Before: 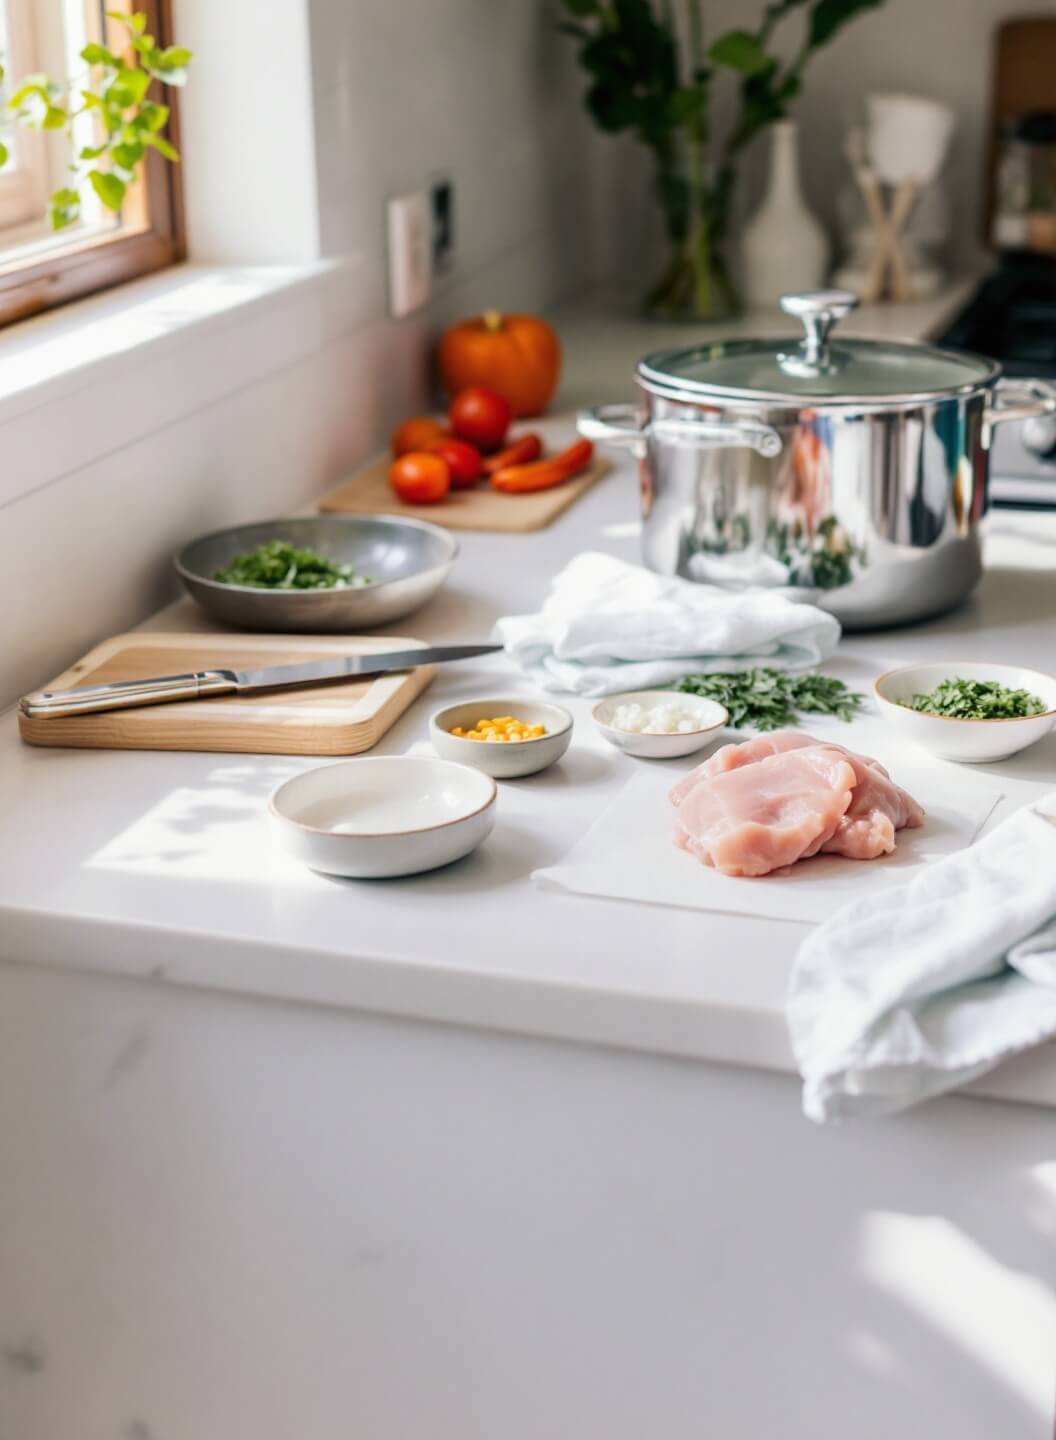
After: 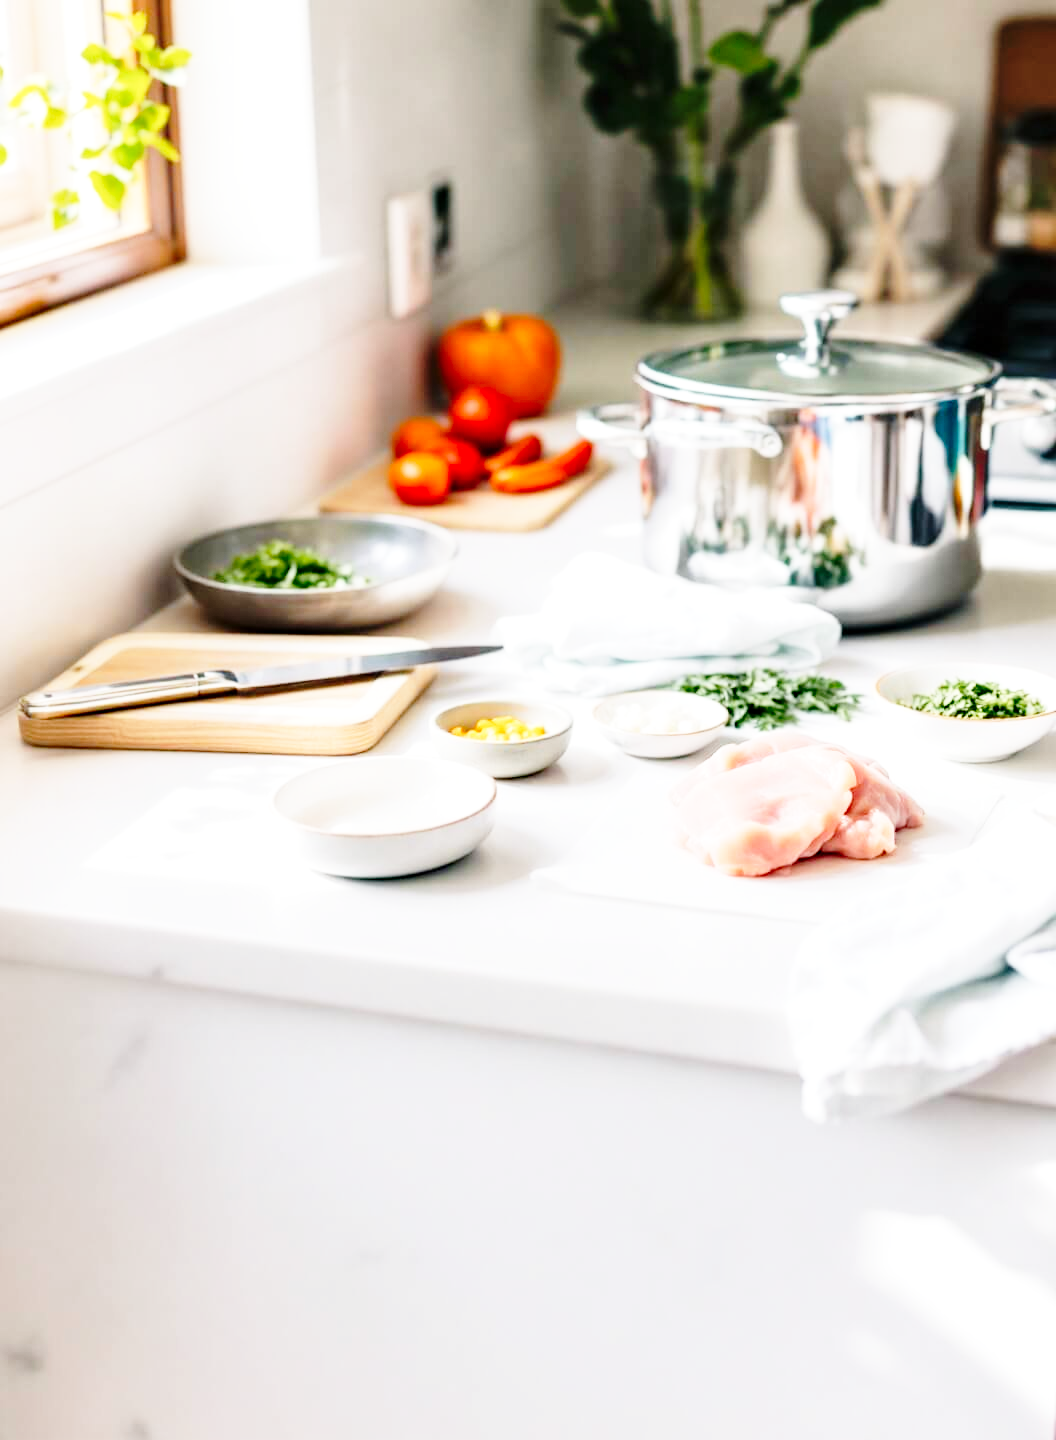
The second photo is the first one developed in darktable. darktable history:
base curve: curves: ch0 [(0, 0) (0.028, 0.03) (0.105, 0.232) (0.387, 0.748) (0.754, 0.968) (1, 1)], fusion 1, exposure shift 0.576, preserve colors none
white balance: emerald 1
